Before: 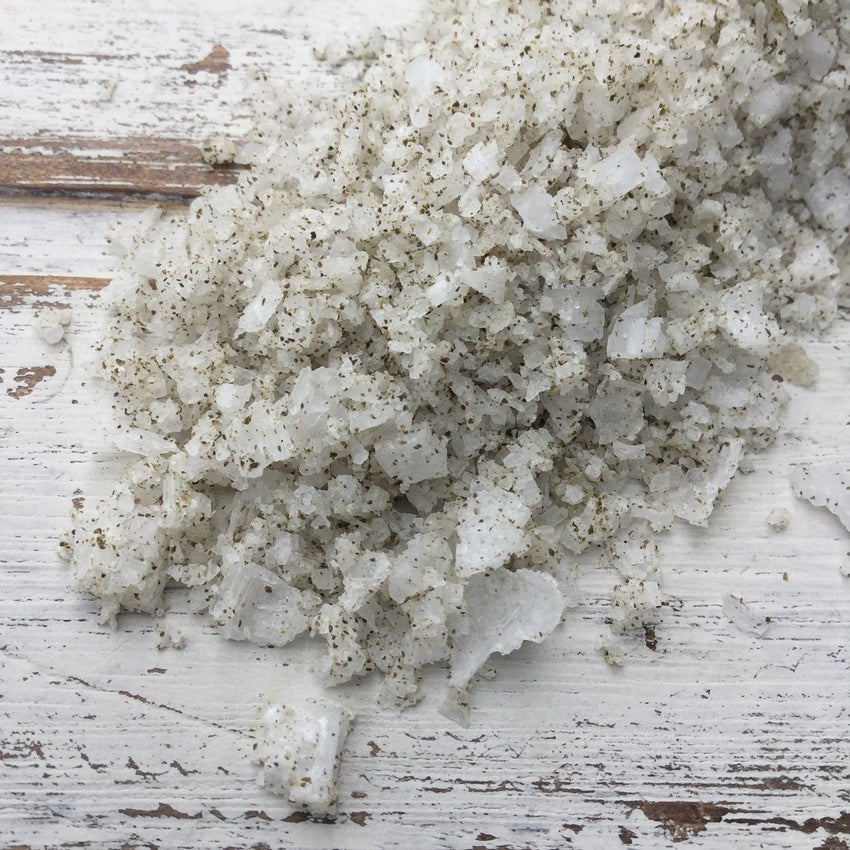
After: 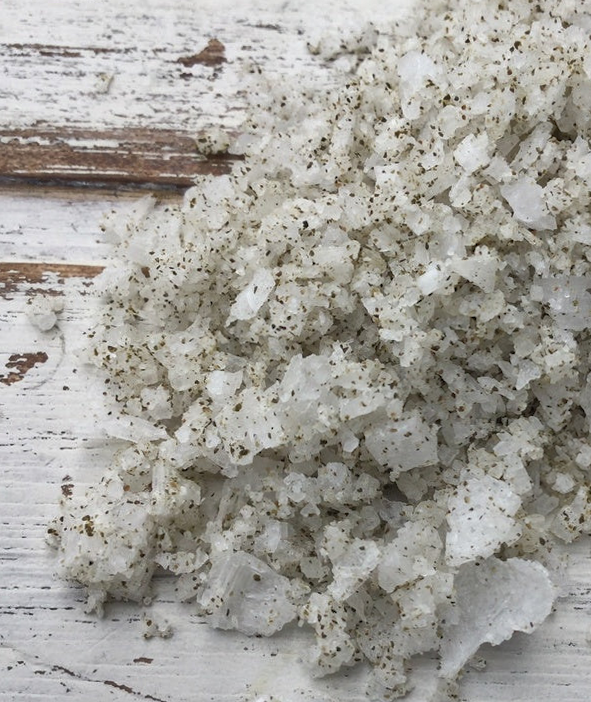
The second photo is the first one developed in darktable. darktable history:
shadows and highlights: low approximation 0.01, soften with gaussian
rotate and perspective: rotation 0.226°, lens shift (vertical) -0.042, crop left 0.023, crop right 0.982, crop top 0.006, crop bottom 0.994
crop: right 28.885%, bottom 16.626%
